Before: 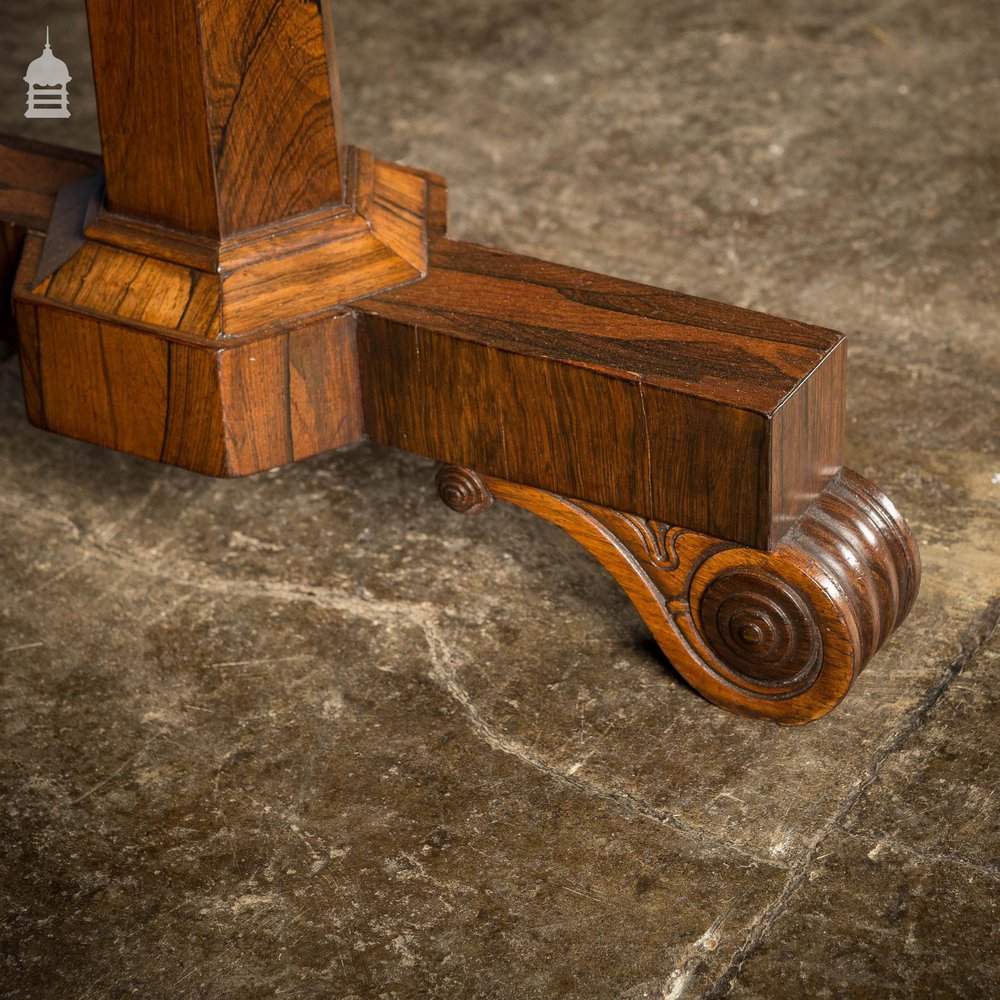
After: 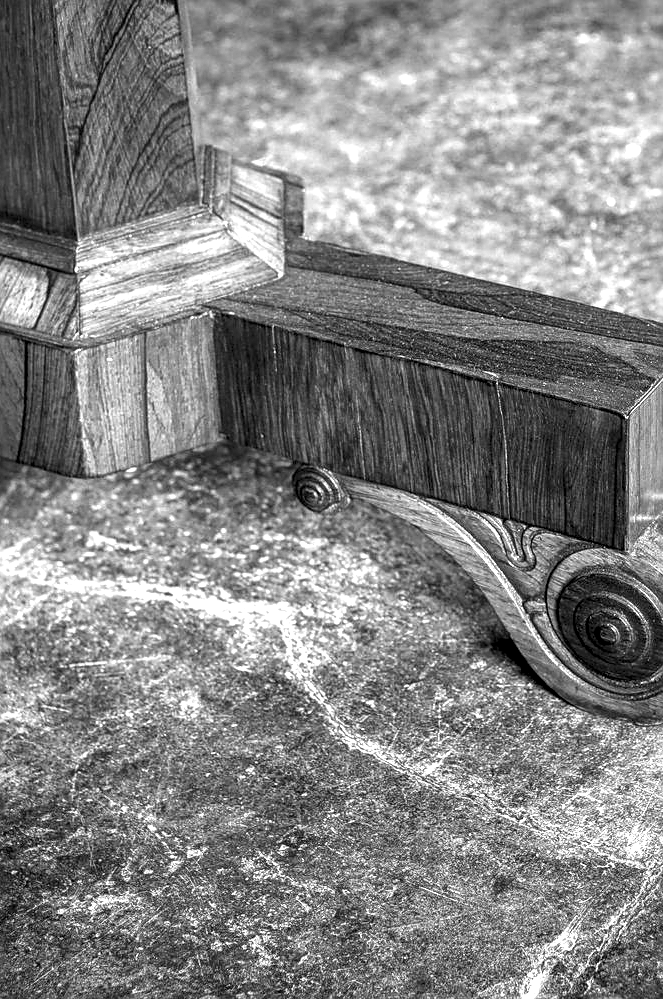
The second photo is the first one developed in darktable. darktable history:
tone equalizer: -8 EV -0.385 EV, -7 EV -0.385 EV, -6 EV -0.371 EV, -5 EV -0.248 EV, -3 EV 0.222 EV, -2 EV 0.34 EV, -1 EV 0.373 EV, +0 EV 0.444 EV
contrast brightness saturation: brightness -0.02, saturation 0.339
sharpen: on, module defaults
velvia: strength 26.94%
local contrast: detail 150%
crop and rotate: left 14.33%, right 19.277%
exposure: black level correction 0, exposure 1.2 EV, compensate exposure bias true, compensate highlight preservation false
color calibration: output gray [0.21, 0.42, 0.37, 0], illuminant custom, x 0.349, y 0.366, temperature 4924.11 K
